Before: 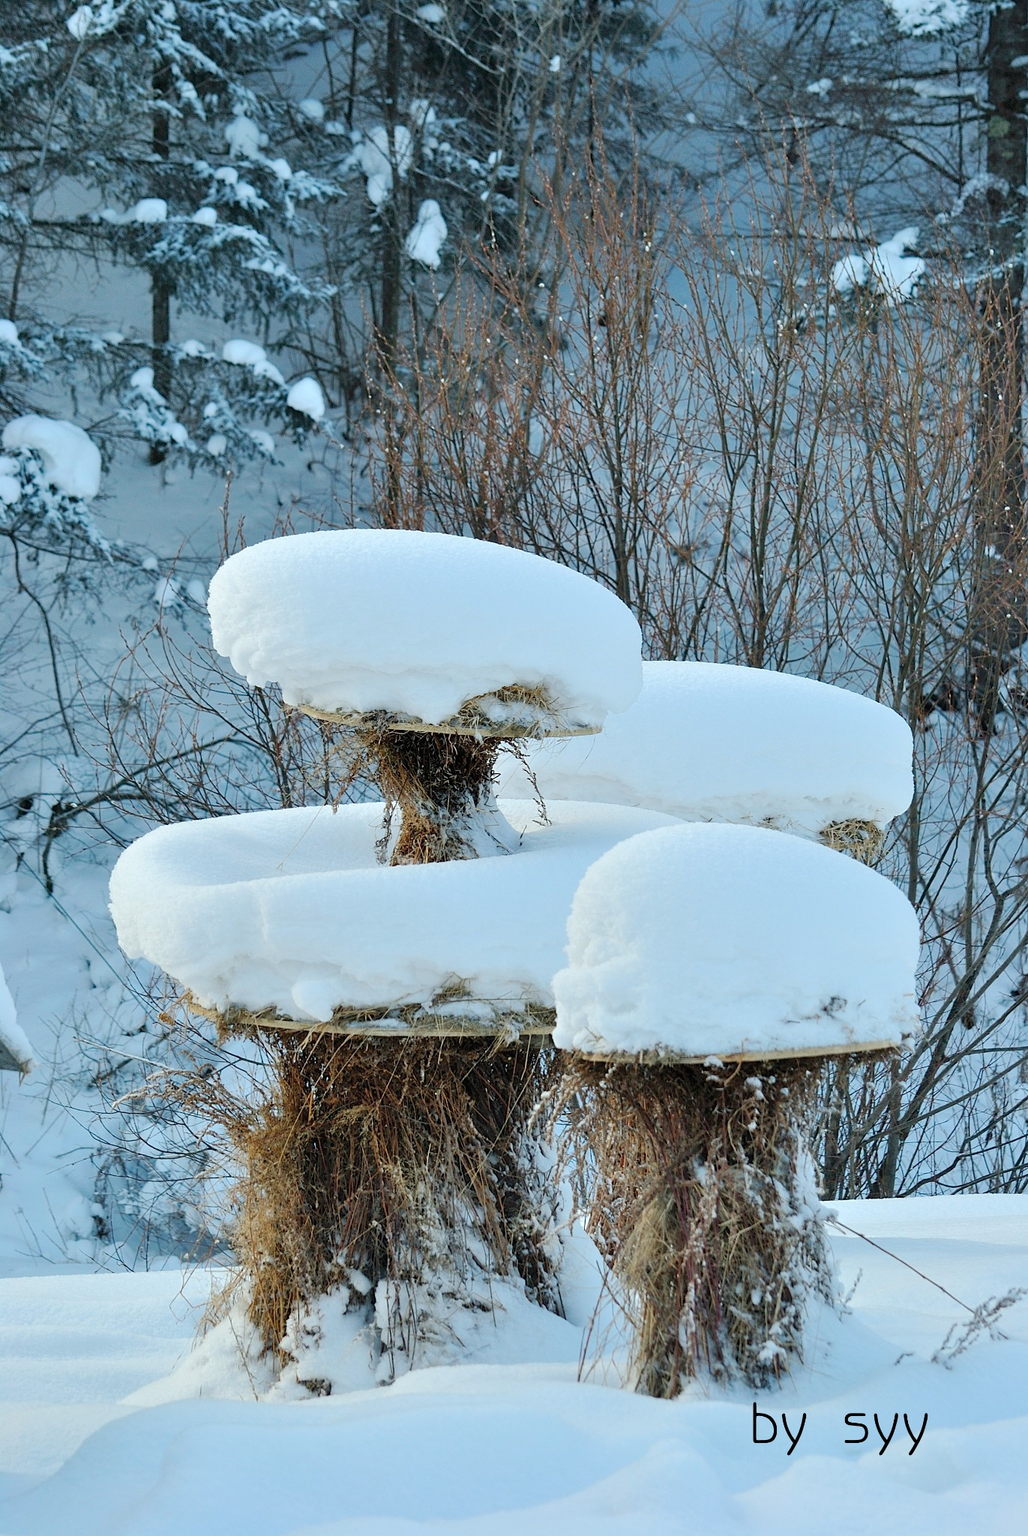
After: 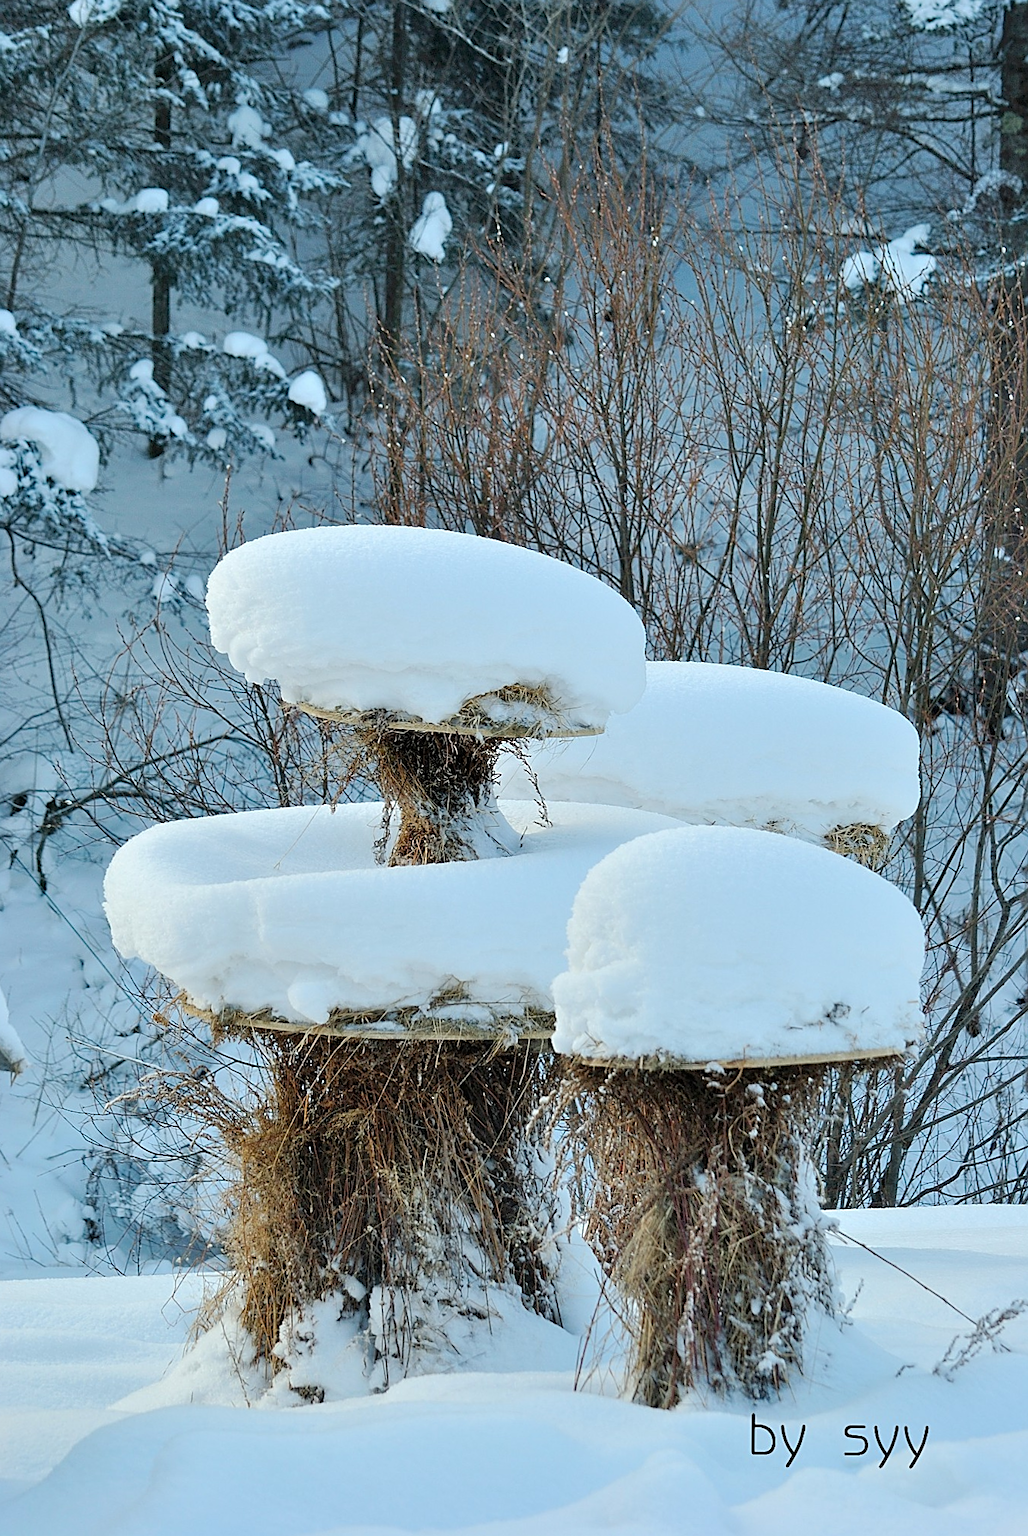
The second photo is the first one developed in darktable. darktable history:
sharpen: on, module defaults
crop and rotate: angle -0.5°
